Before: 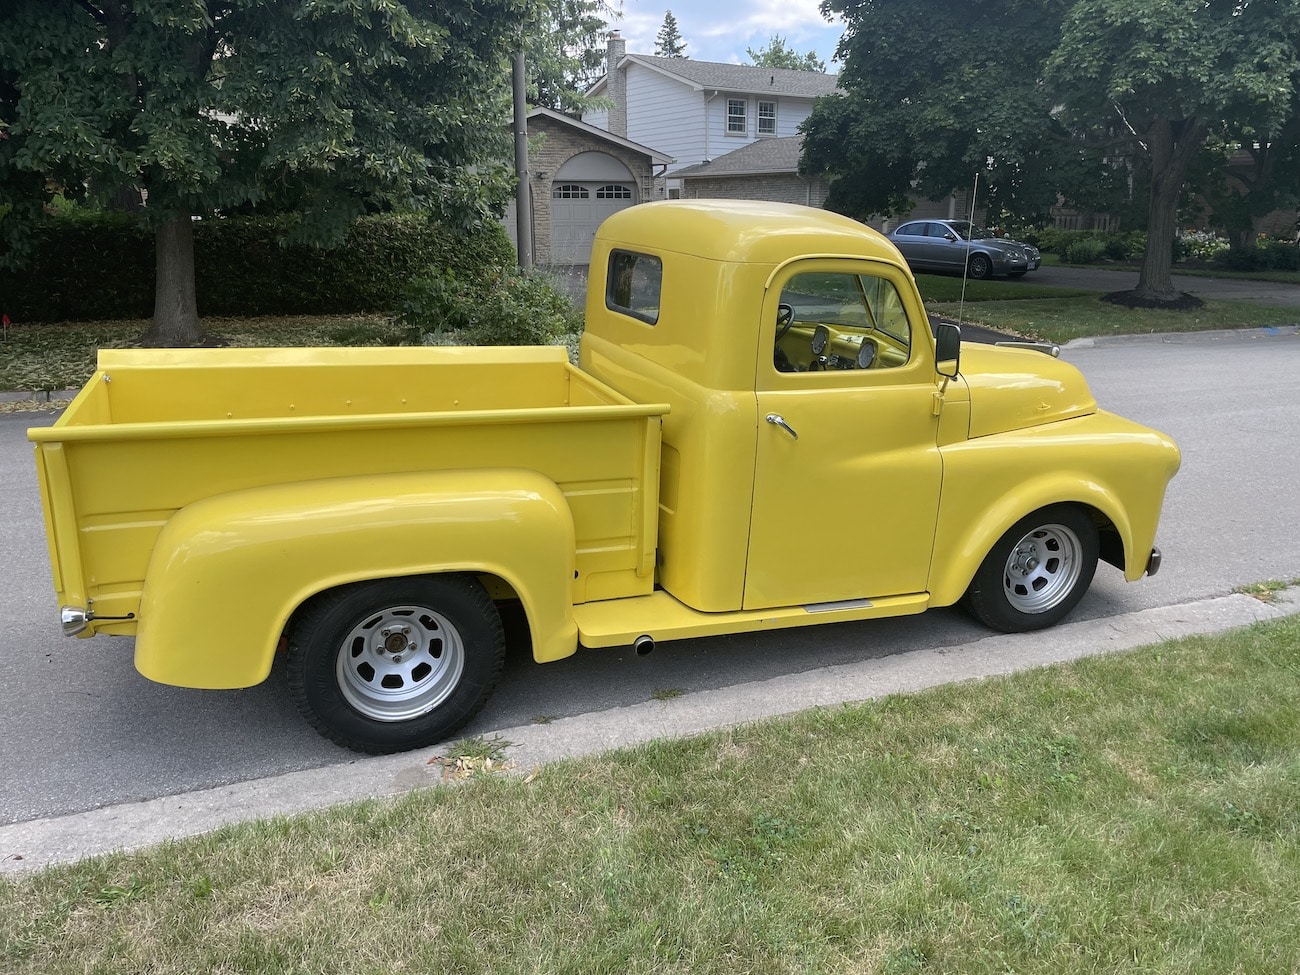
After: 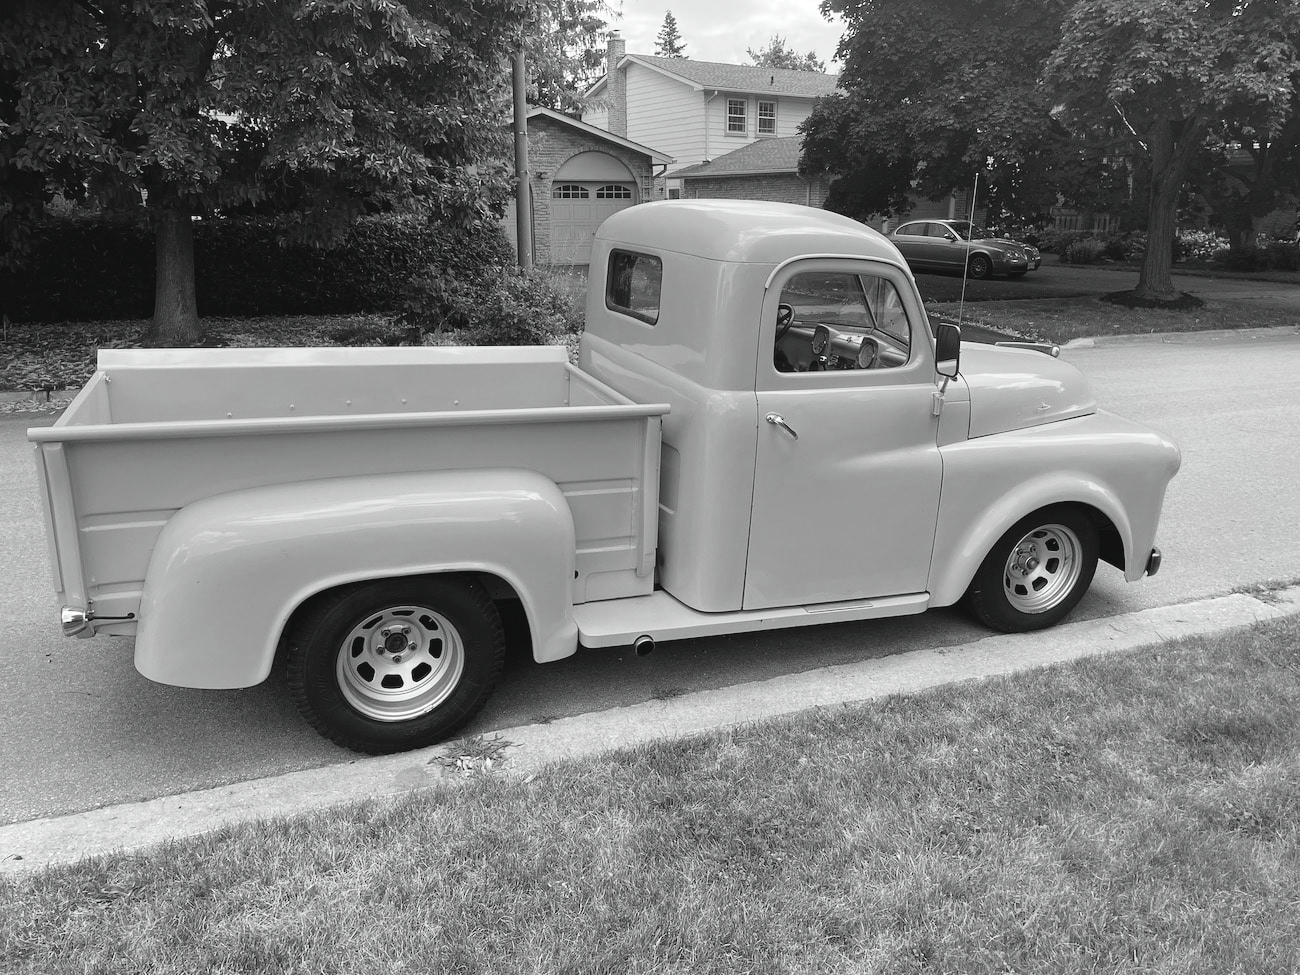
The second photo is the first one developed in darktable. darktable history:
color calibration: output gray [0.28, 0.41, 0.31, 0], illuminant custom, x 0.373, y 0.389, temperature 4247.9 K
tone curve: curves: ch0 [(0, 0.036) (0.119, 0.115) (0.466, 0.498) (0.715, 0.767) (0.817, 0.865) (1, 0.998)]; ch1 [(0, 0) (0.377, 0.416) (0.44, 0.461) (0.487, 0.49) (0.514, 0.517) (0.536, 0.577) (0.66, 0.724) (1, 1)]; ch2 [(0, 0) (0.38, 0.405) (0.463, 0.443) (0.492, 0.486) (0.526, 0.541) (0.578, 0.598) (0.653, 0.698) (1, 1)], color space Lab, independent channels, preserve colors none
